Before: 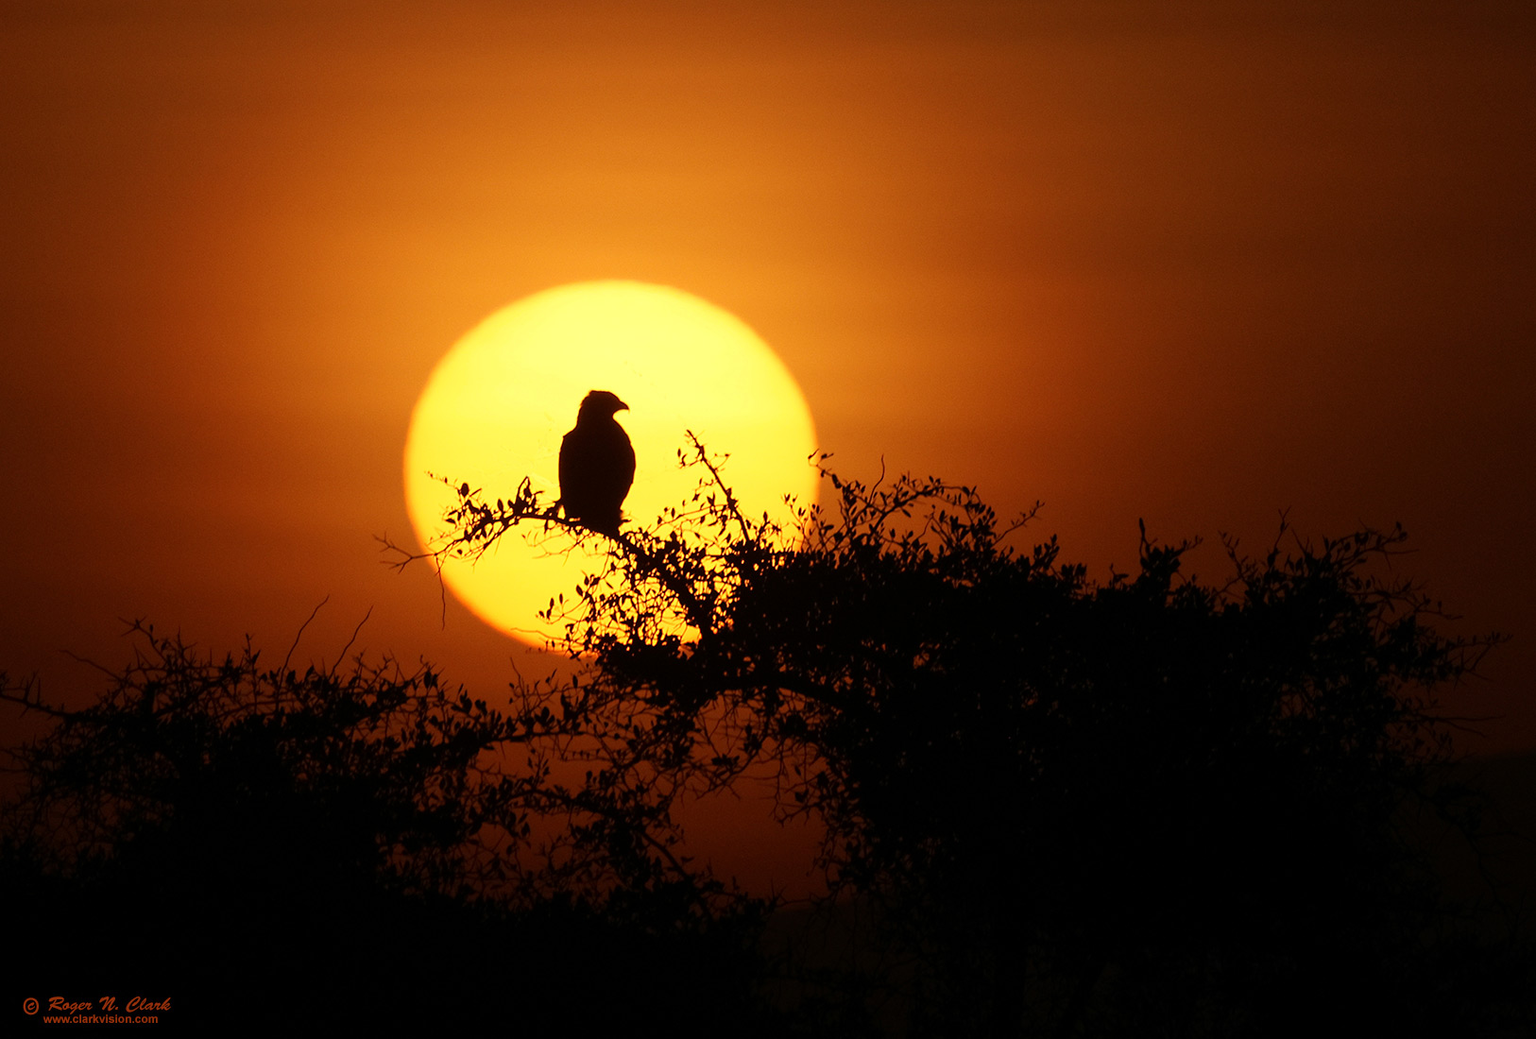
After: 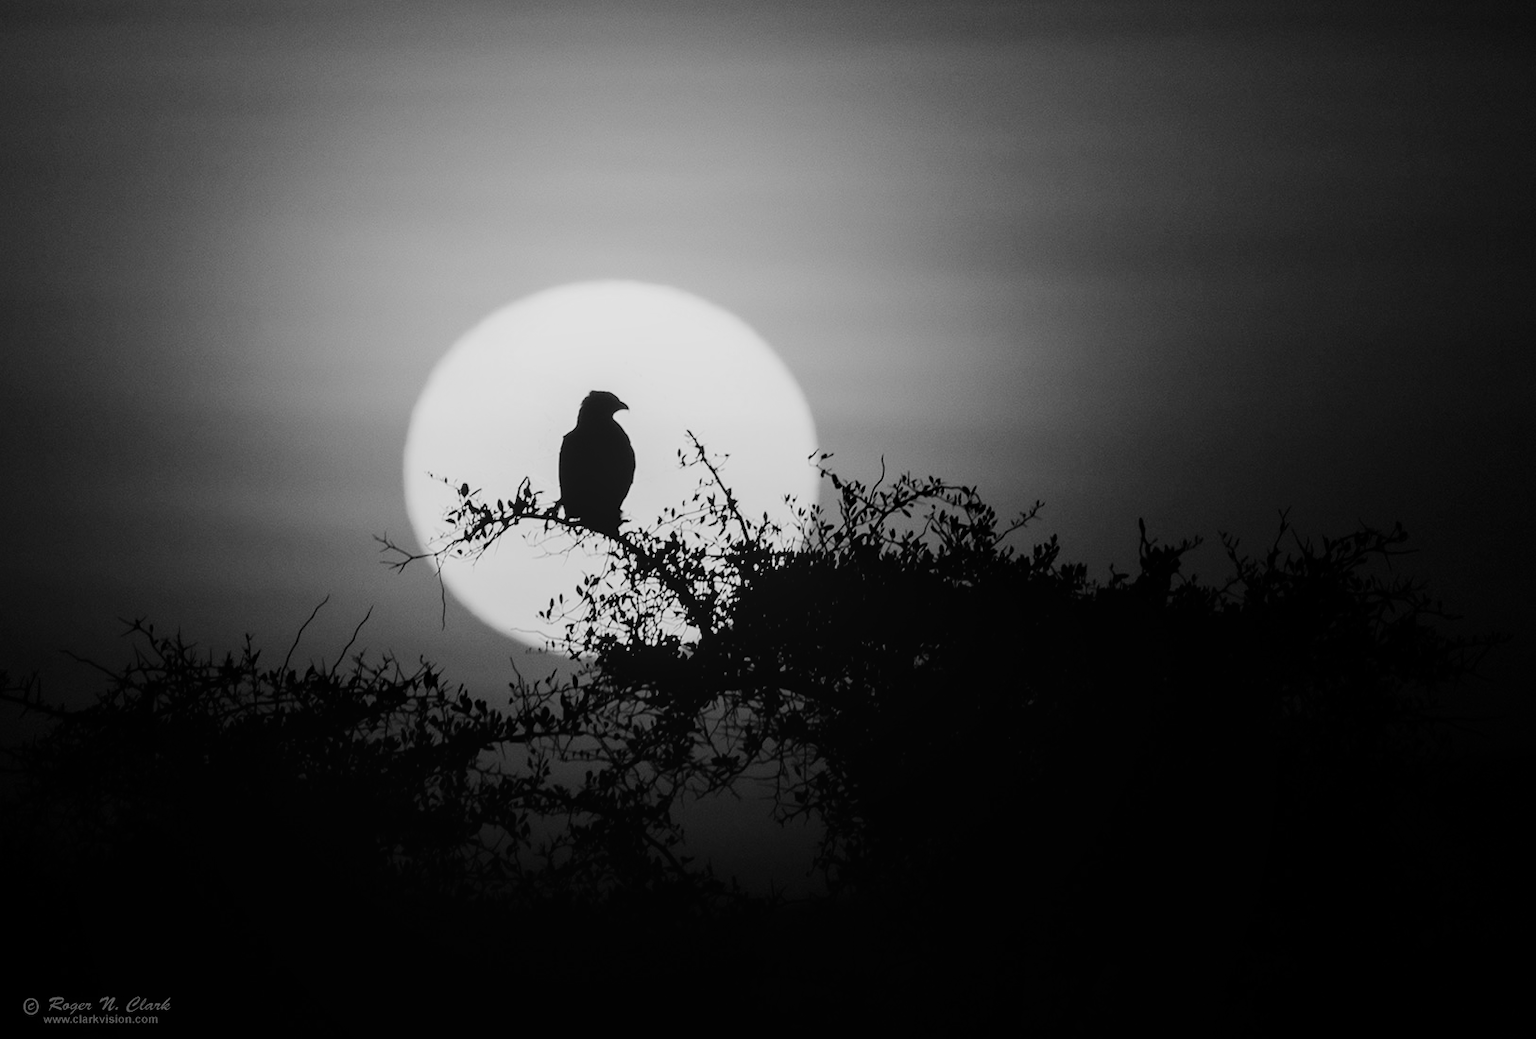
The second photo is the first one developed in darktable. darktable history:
monochrome: on, module defaults
local contrast: detail 115%
tone curve: curves: ch0 [(0, 0) (0.049, 0.01) (0.154, 0.081) (0.491, 0.56) (0.739, 0.794) (0.992, 0.937)]; ch1 [(0, 0) (0.172, 0.123) (0.317, 0.272) (0.401, 0.422) (0.499, 0.497) (0.531, 0.54) (0.615, 0.603) (0.741, 0.783) (1, 1)]; ch2 [(0, 0) (0.411, 0.424) (0.462, 0.483) (0.544, 0.56) (0.686, 0.638) (1, 1)], color space Lab, independent channels, preserve colors none
